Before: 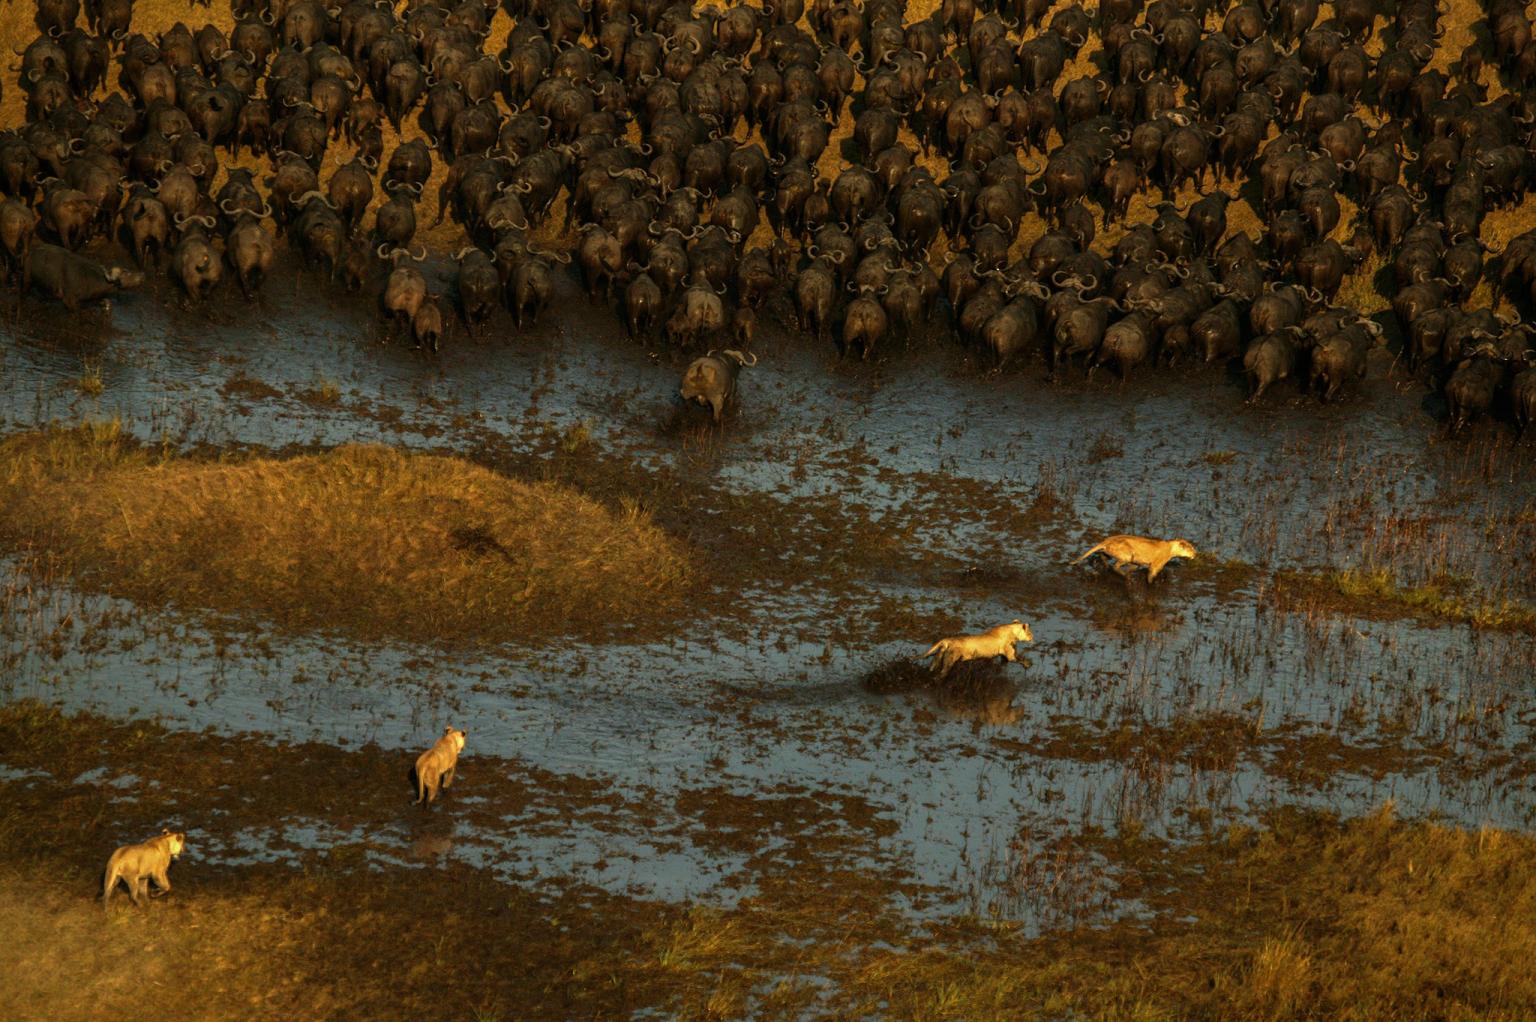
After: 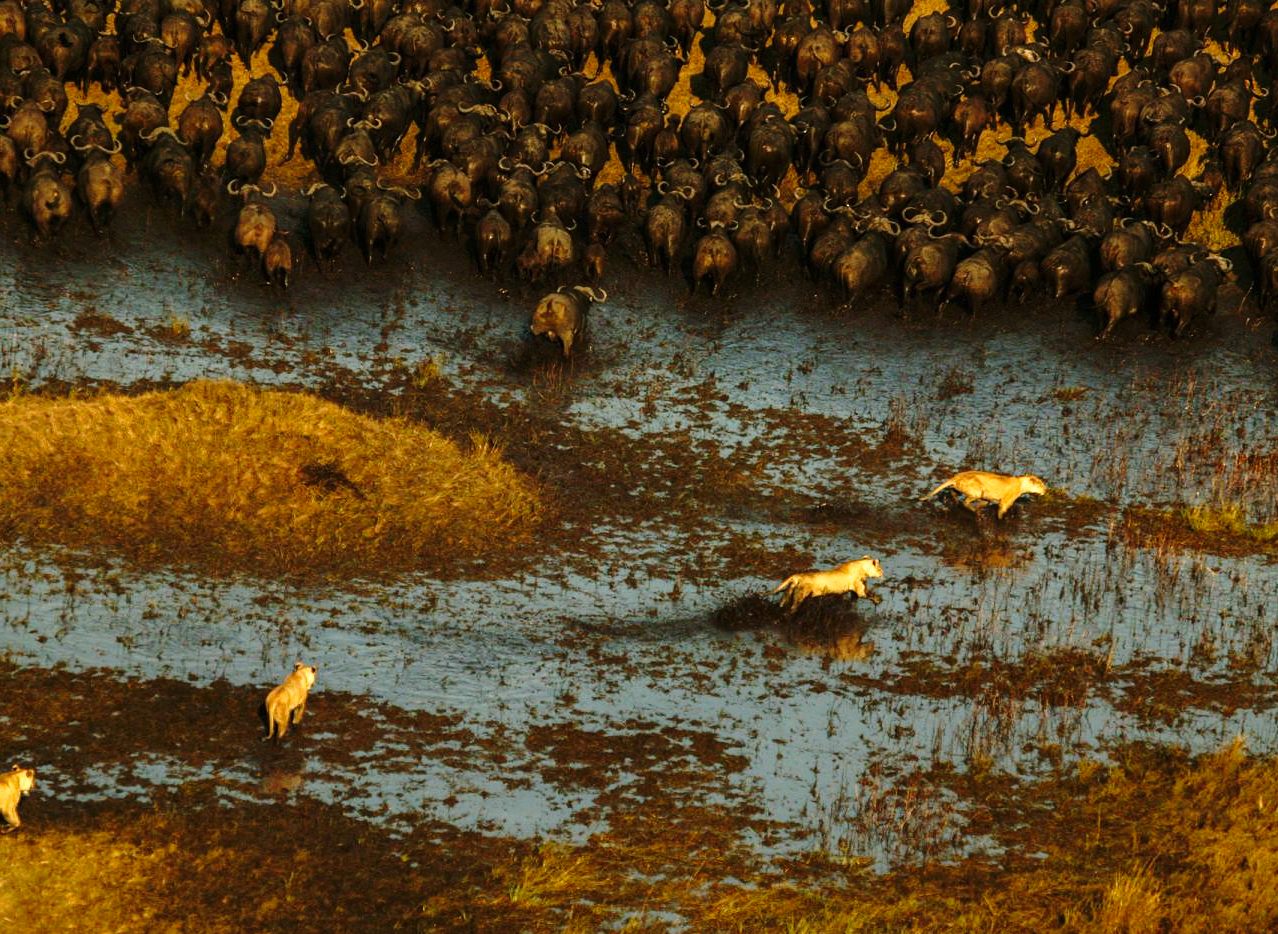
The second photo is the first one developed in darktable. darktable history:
crop: left 9.817%, top 6.32%, right 6.962%, bottom 2.223%
base curve: curves: ch0 [(0, 0) (0.028, 0.03) (0.121, 0.232) (0.46, 0.748) (0.859, 0.968) (1, 1)], preserve colors none
